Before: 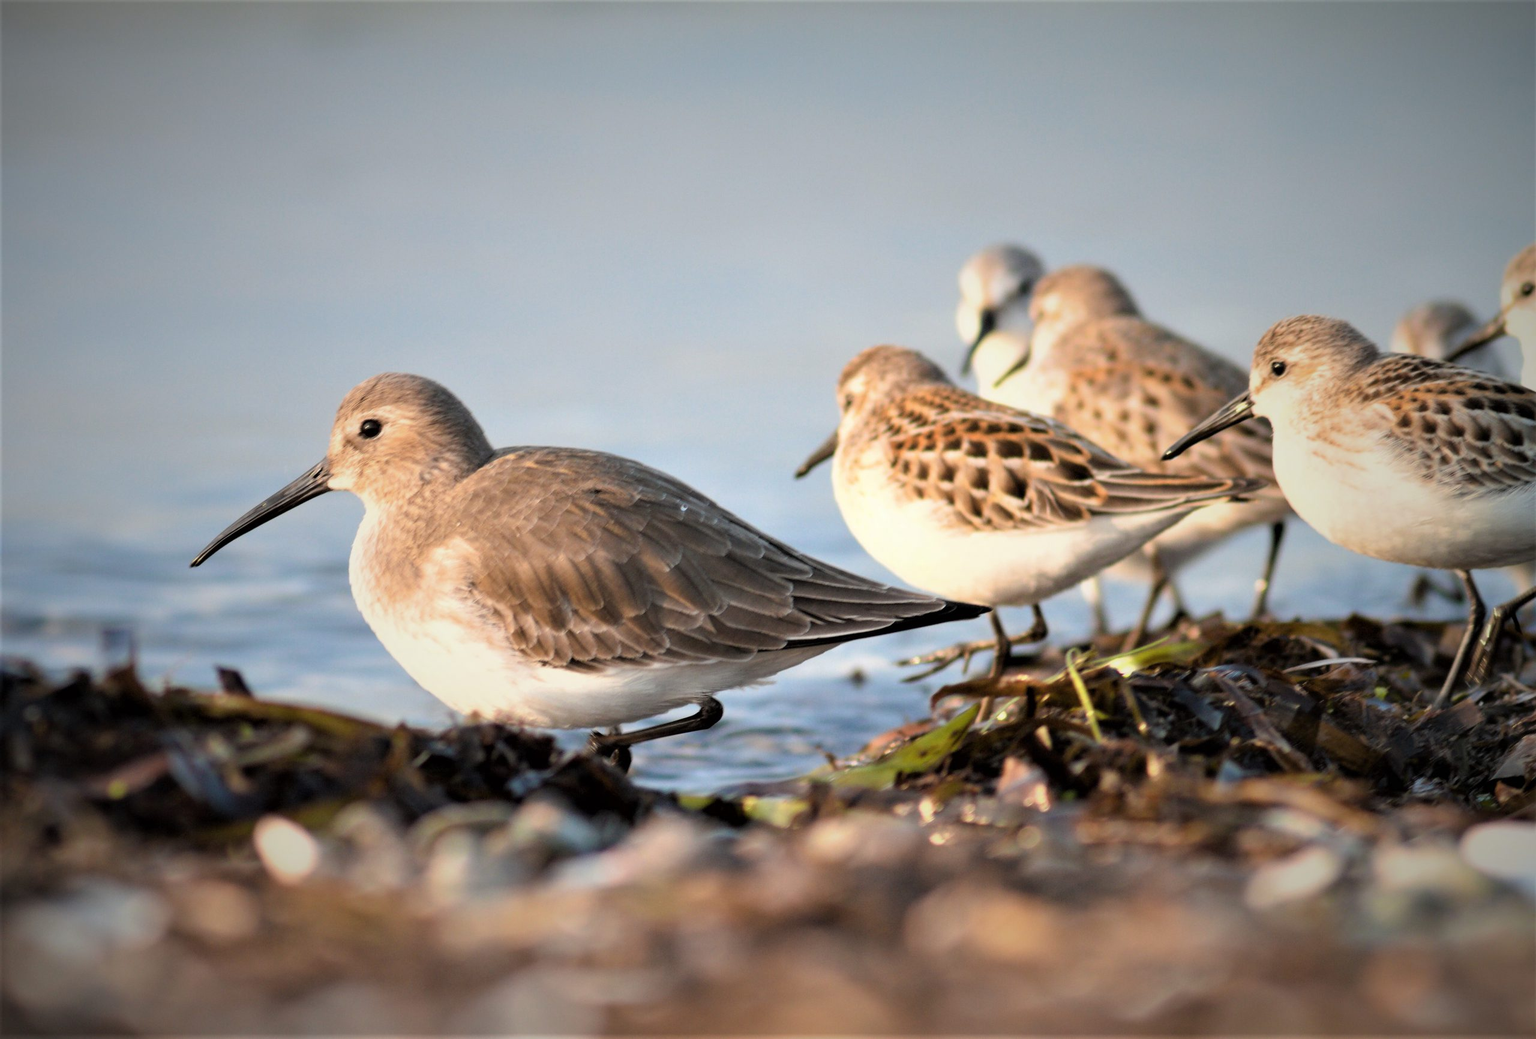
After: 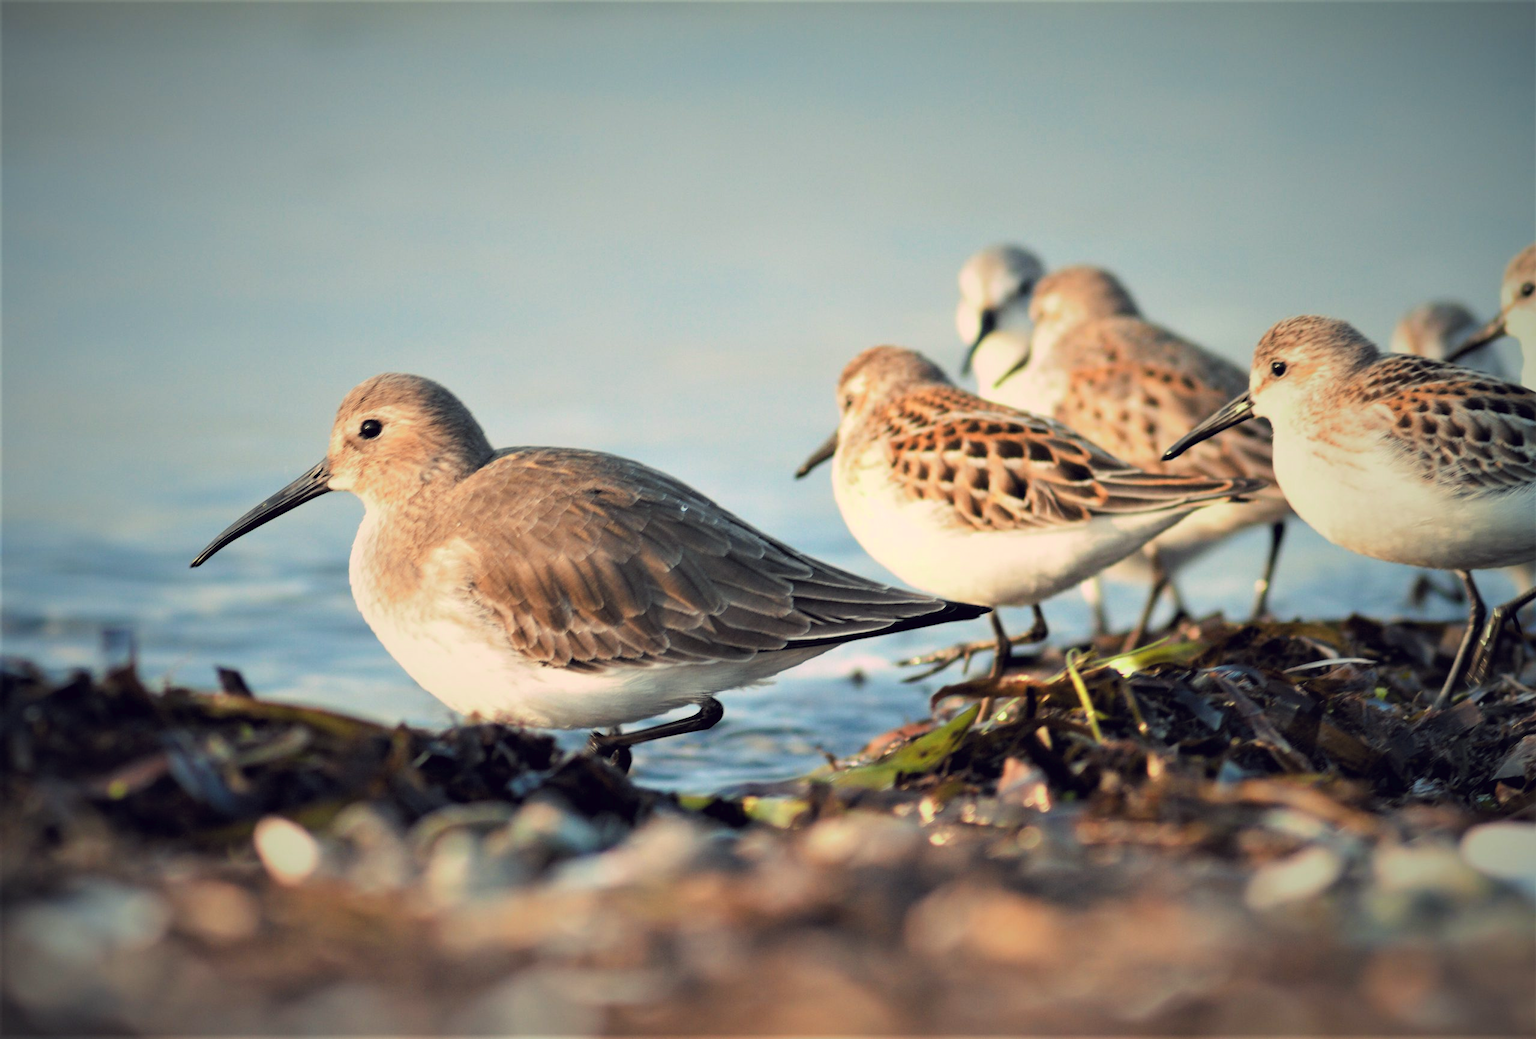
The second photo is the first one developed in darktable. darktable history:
tone curve: curves: ch0 [(0, 0) (0.003, 0.014) (0.011, 0.019) (0.025, 0.029) (0.044, 0.047) (0.069, 0.071) (0.1, 0.101) (0.136, 0.131) (0.177, 0.166) (0.224, 0.212) (0.277, 0.263) (0.335, 0.32) (0.399, 0.387) (0.468, 0.459) (0.543, 0.541) (0.623, 0.626) (0.709, 0.717) (0.801, 0.813) (0.898, 0.909) (1, 1)], preserve colors none
color look up table: target L [99.3, 97.57, 87.43, 87.37, 77.89, 72.48, 73.7, 56.98, 47.12, 10.75, 201.48, 87.12, 83.55, 80.06, 78.56, 68.86, 67.93, 68.64, 58.63, 48.96, 49.22, 41.65, 30.73, 30.12, 15.3, 95.98, 80.08, 68.48, 66.4, 61.97, 56.46, 57.4, 54.98, 50.45, 43.51, 47.54, 36.39, 35.65, 36.6, 32.42, 13.54, 1.608, 96.79, 88.54, 72.41, 69.59, 66.25, 46.19, 29.06], target a [-33.45, -43.03, -72.69, -68.1, -28.44, -24.8, -65.02, -48.41, -19.44, -10.79, 0, 1.55, 7.251, 17.54, 5.428, 43.05, 38.35, 19.14, 3.306, 53.62, 69.84, 63.68, 29.69, 3.442, 36.5, 18.07, 17.98, 25.23, 56.86, -3.195, 78.59, 79.04, 41.8, 0.939, 6.472, 69.97, 51.66, 31.37, 62.83, 33.99, 31.49, 9.013, -41.7, -56.39, -20.64, -40.58, -23.41, -27.04, -1.715], target b [95.02, 38.92, 78.08, 29.07, 59.59, 25.38, 63.71, 33.27, 38.46, 0.582, -0.001, 31.02, 8.893, 12.21, 67.84, 21.77, 64.65, 35.78, 4.503, 36.95, 61.09, 4.288, 36.94, 7.899, 8.988, 3.17, -12.21, -35.08, -33.79, -46.42, -17.84, -48.95, -0.985, -18.4, -48.28, -23.81, -86.33, -77.48, -51.66, -18.96, -42.88, -12.9, 6.267, -3.564, -9.769, -7.686, -35.32, -7.695, -35.12], num patches 49
